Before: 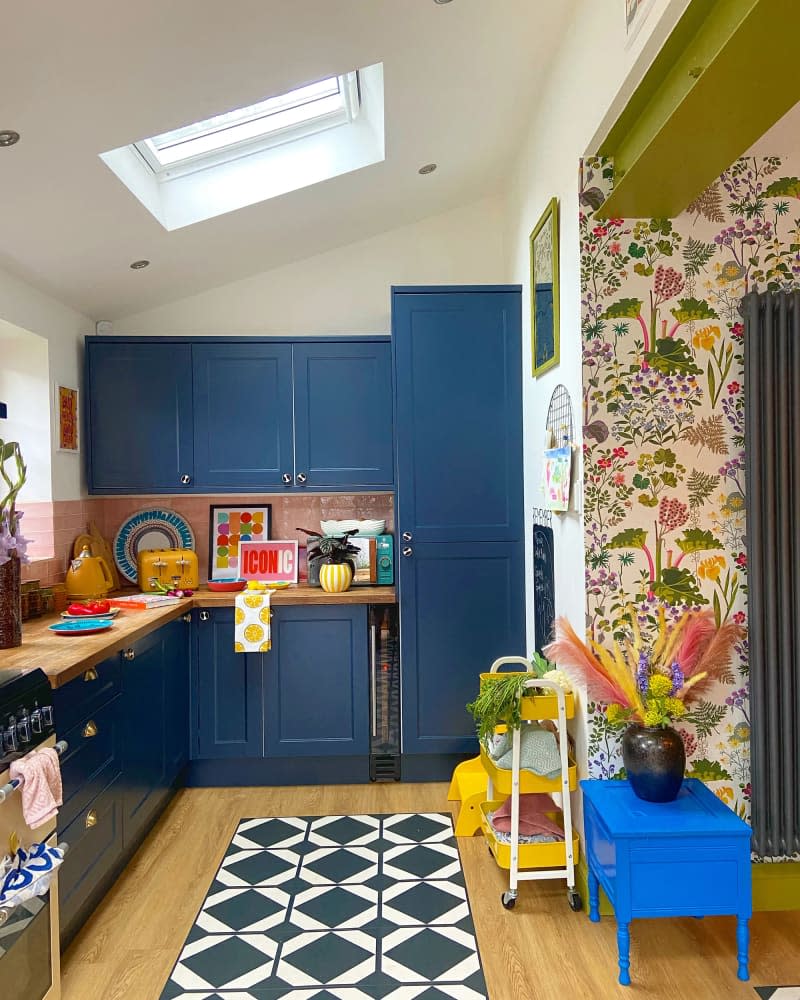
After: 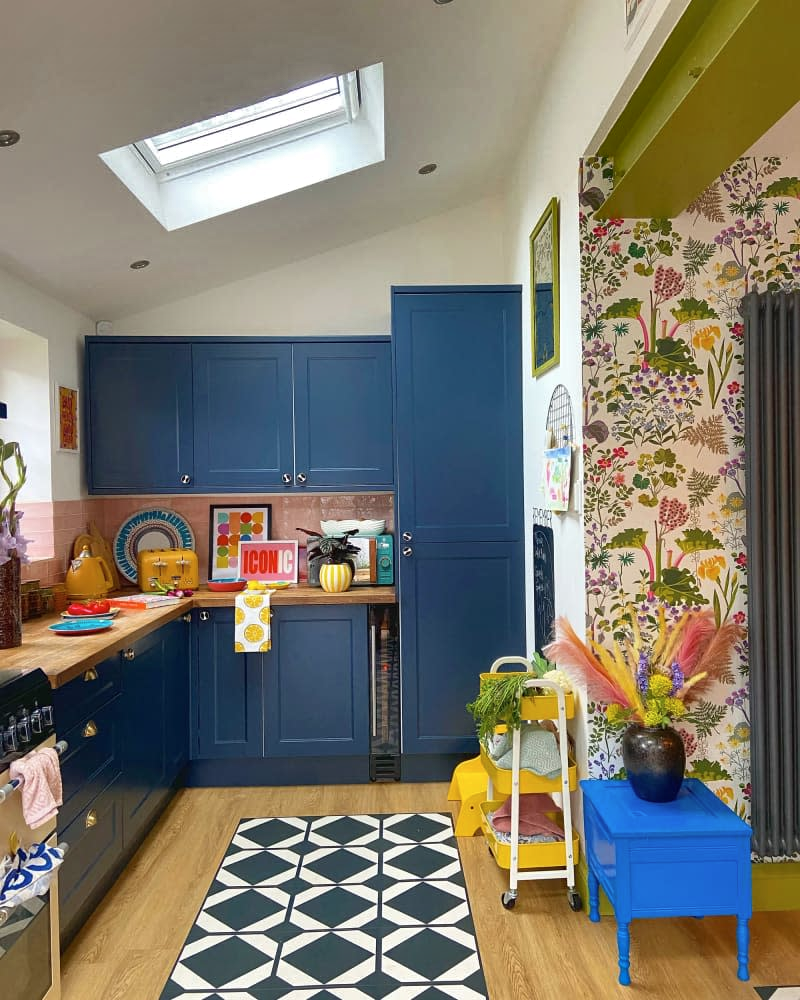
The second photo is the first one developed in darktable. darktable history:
contrast brightness saturation: saturation -0.05
shadows and highlights: shadows 24.5, highlights -78.15, soften with gaussian
